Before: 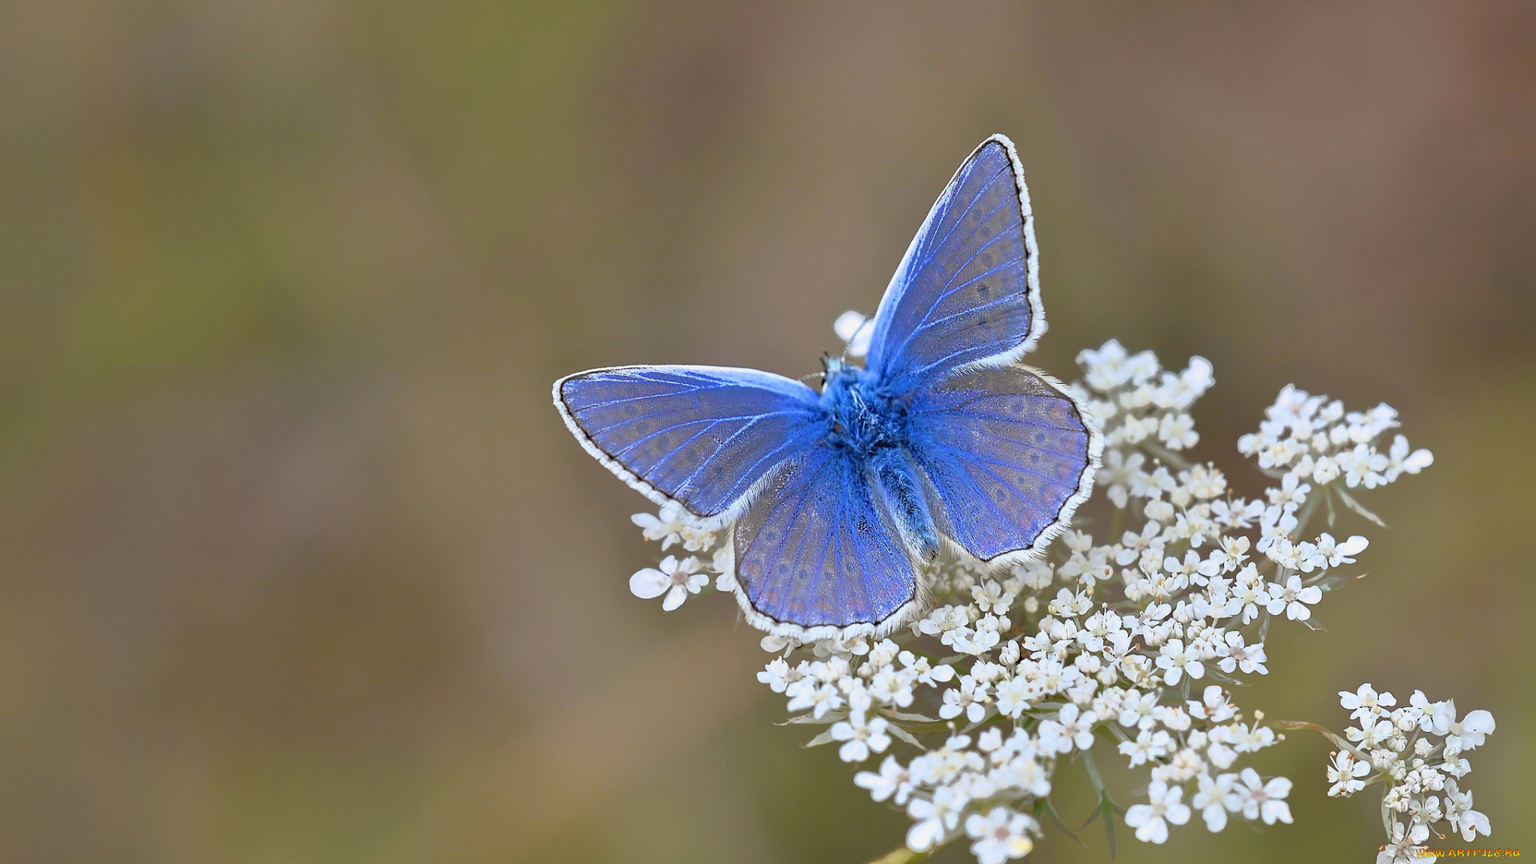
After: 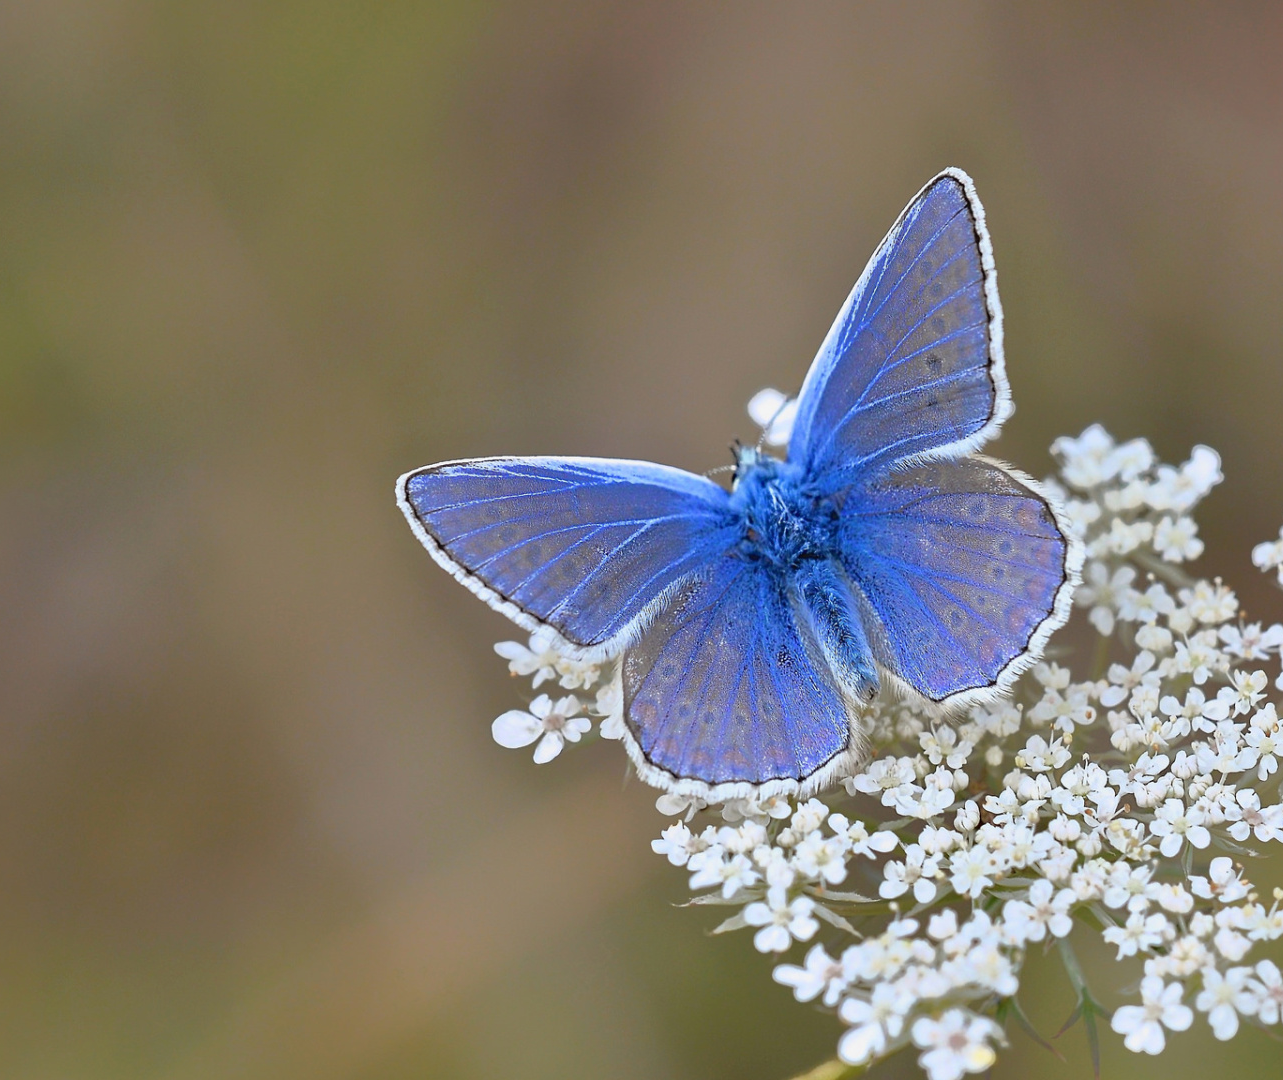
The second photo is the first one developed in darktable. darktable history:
crop: left 15.411%, right 17.758%
